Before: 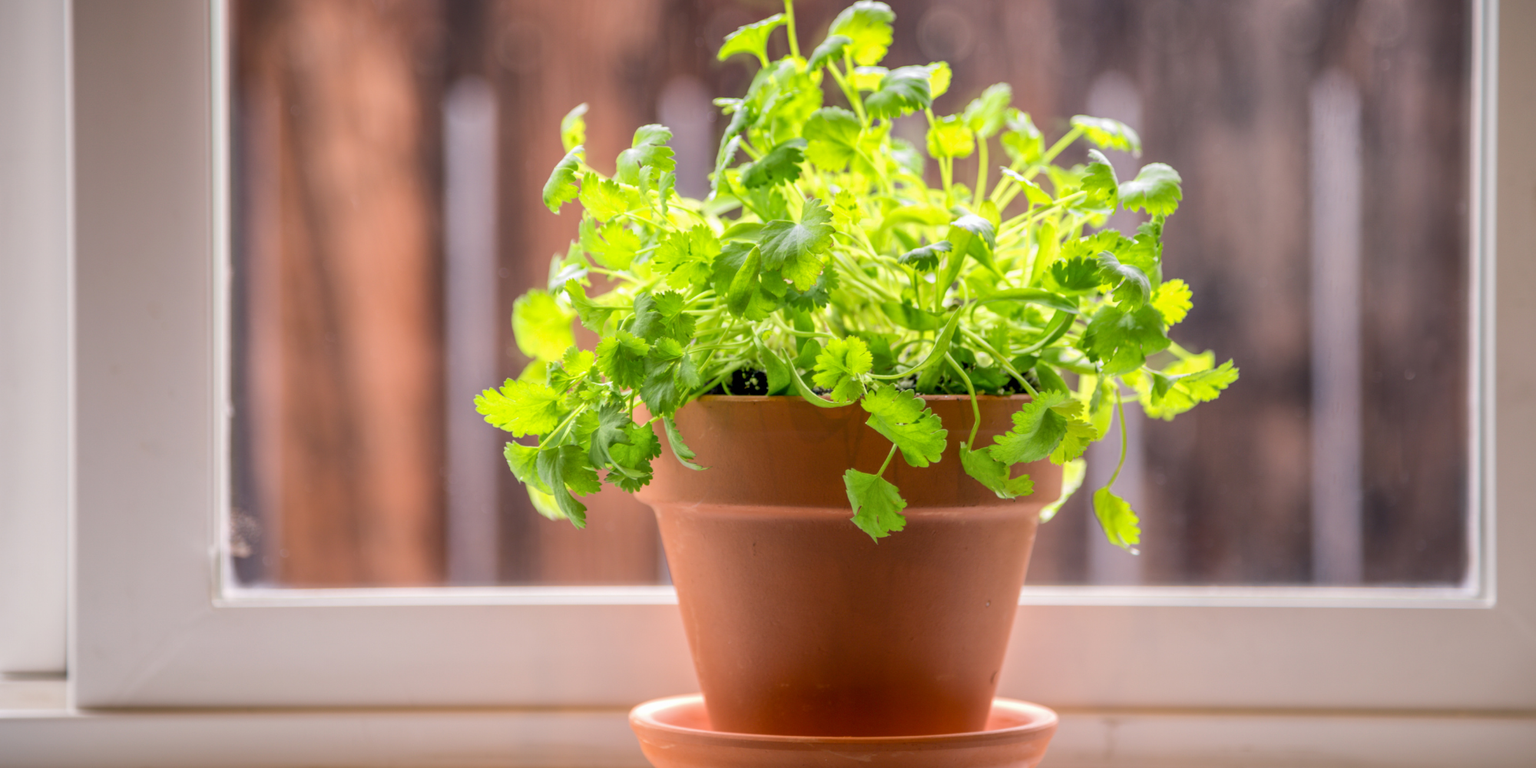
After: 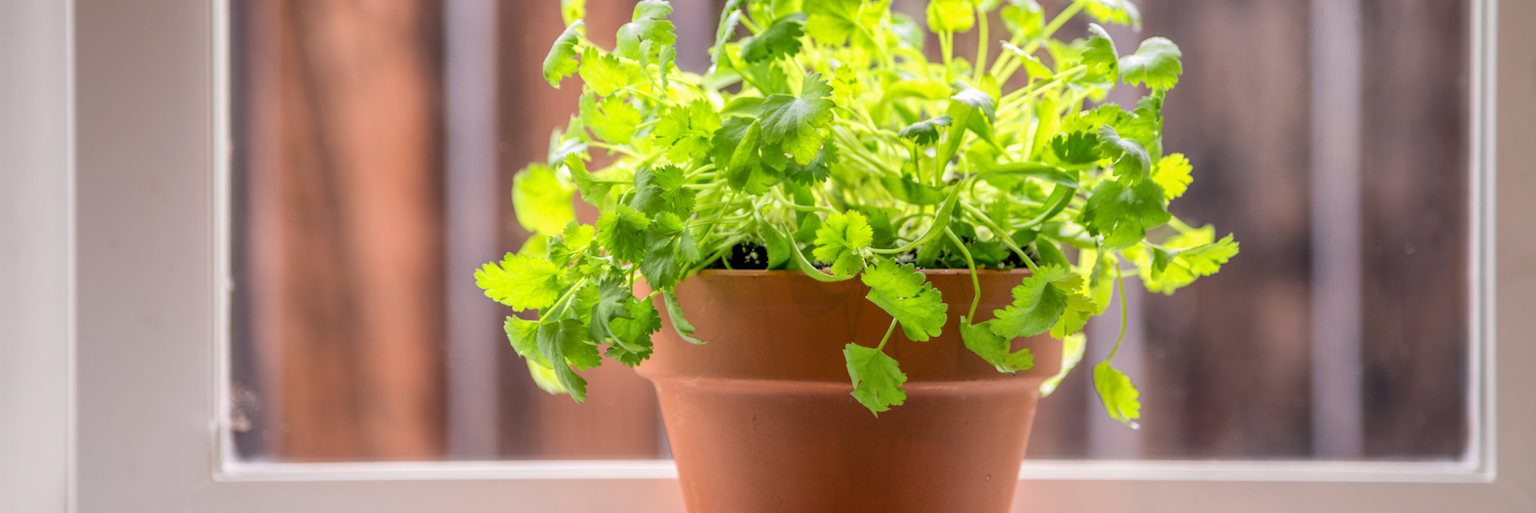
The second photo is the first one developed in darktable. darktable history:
crop: top 16.409%, bottom 16.774%
